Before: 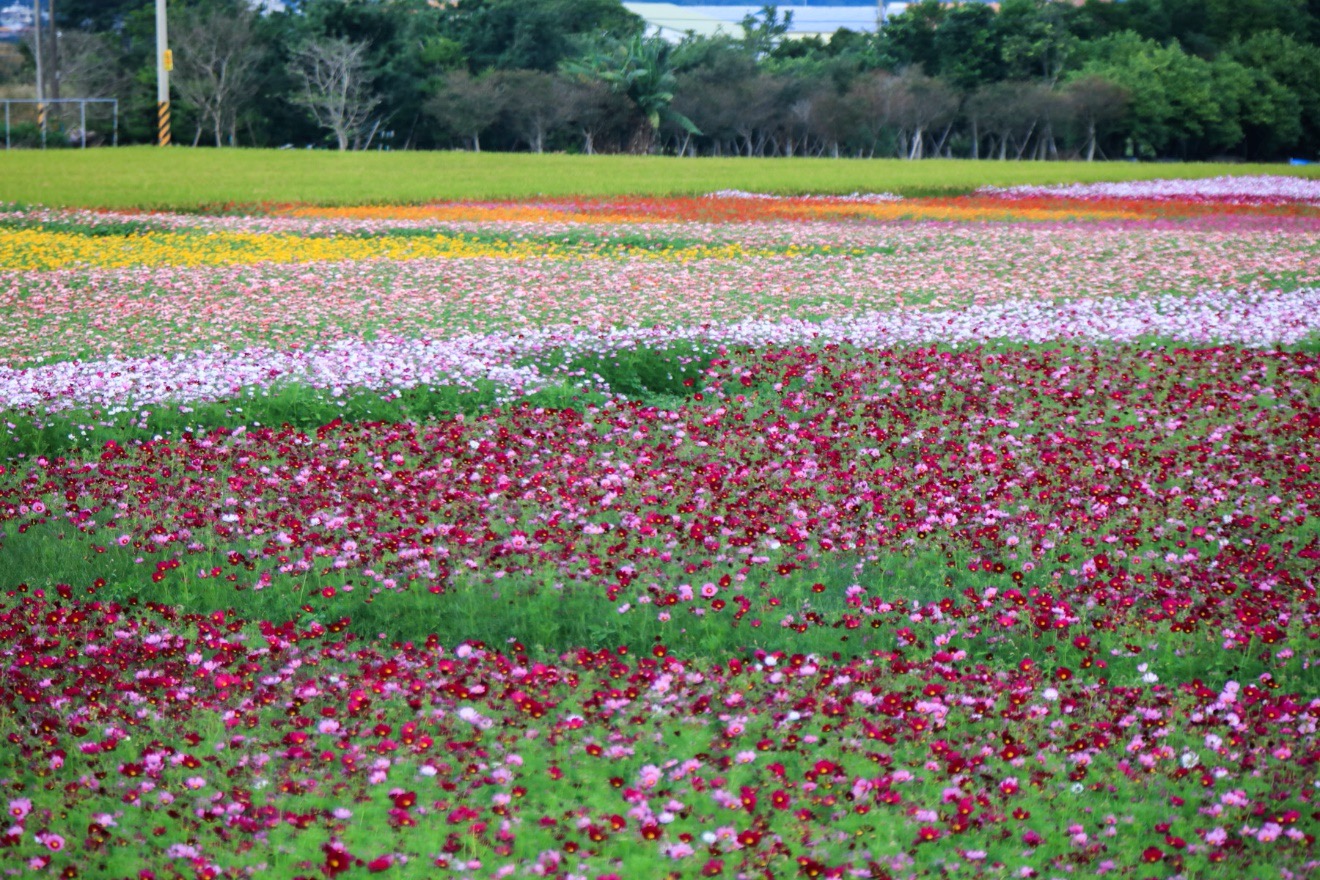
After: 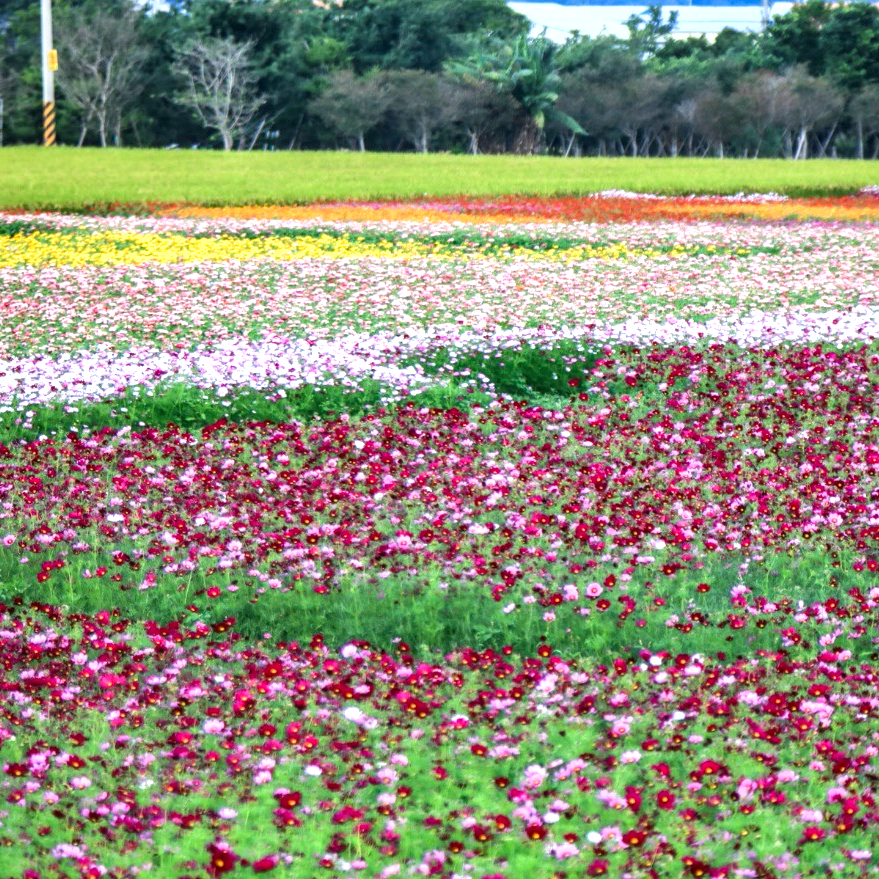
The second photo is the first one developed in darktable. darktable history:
crop and rotate: left 8.786%, right 24.548%
exposure: black level correction 0, exposure 0.7 EV, compensate exposure bias true, compensate highlight preservation false
local contrast: detail 130%
shadows and highlights: radius 108.52, shadows 23.73, highlights -59.32, low approximation 0.01, soften with gaussian
